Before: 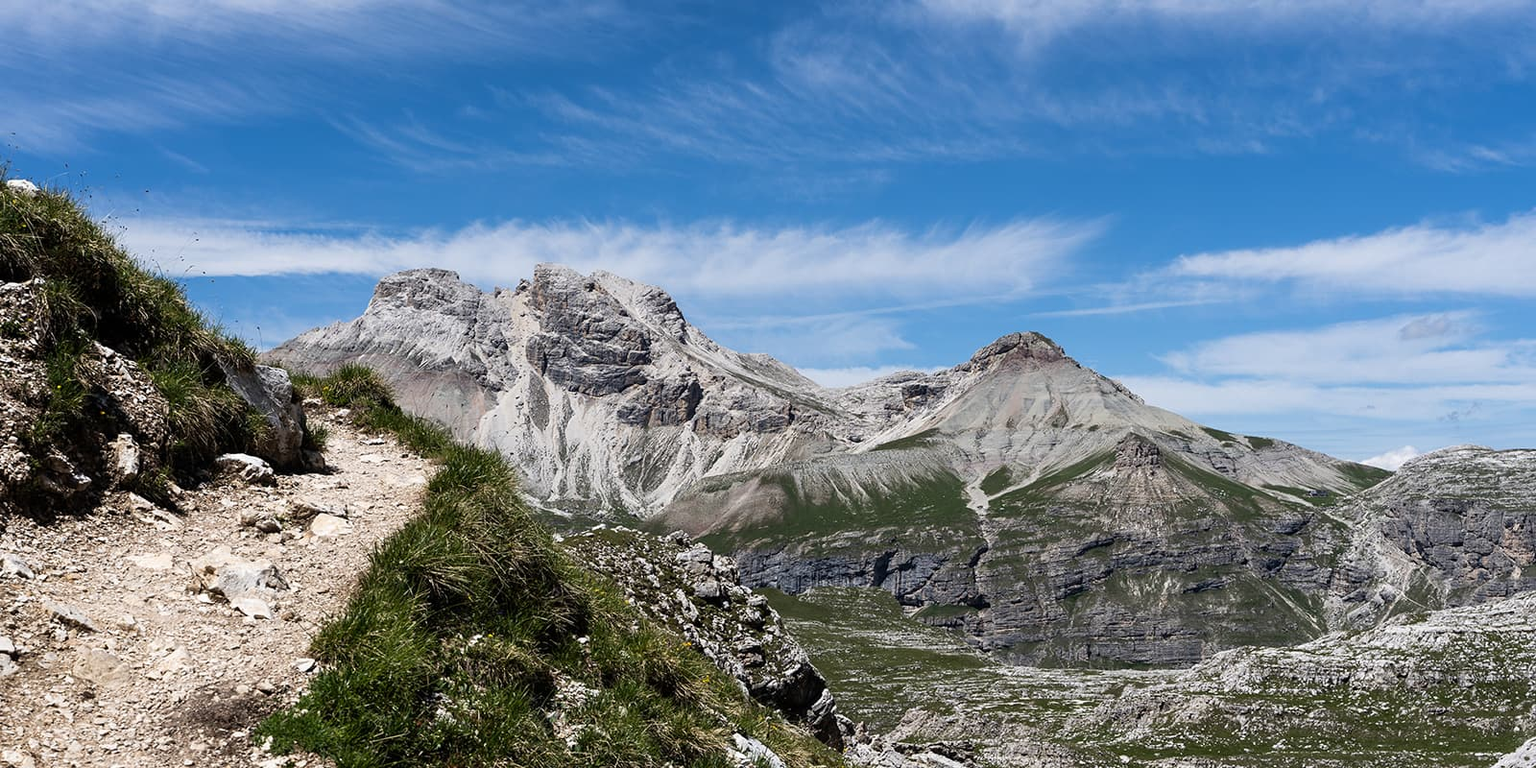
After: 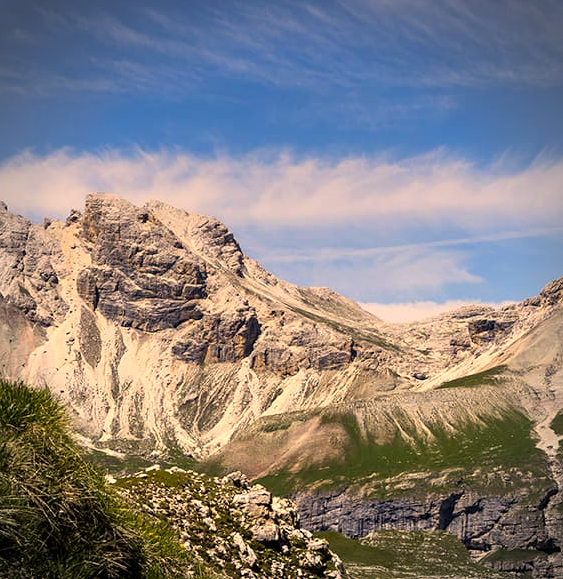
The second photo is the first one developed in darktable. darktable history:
crop and rotate: left 29.476%, top 10.214%, right 35.32%, bottom 17.333%
color correction: highlights a* 15, highlights b* 31.55
color balance rgb: perceptual saturation grading › global saturation 40%, global vibrance 15%
exposure: black level correction 0.001, exposure 0.5 EV, compensate exposure bias true, compensate highlight preservation false
graduated density: on, module defaults
vignetting: fall-off start 79.88%
